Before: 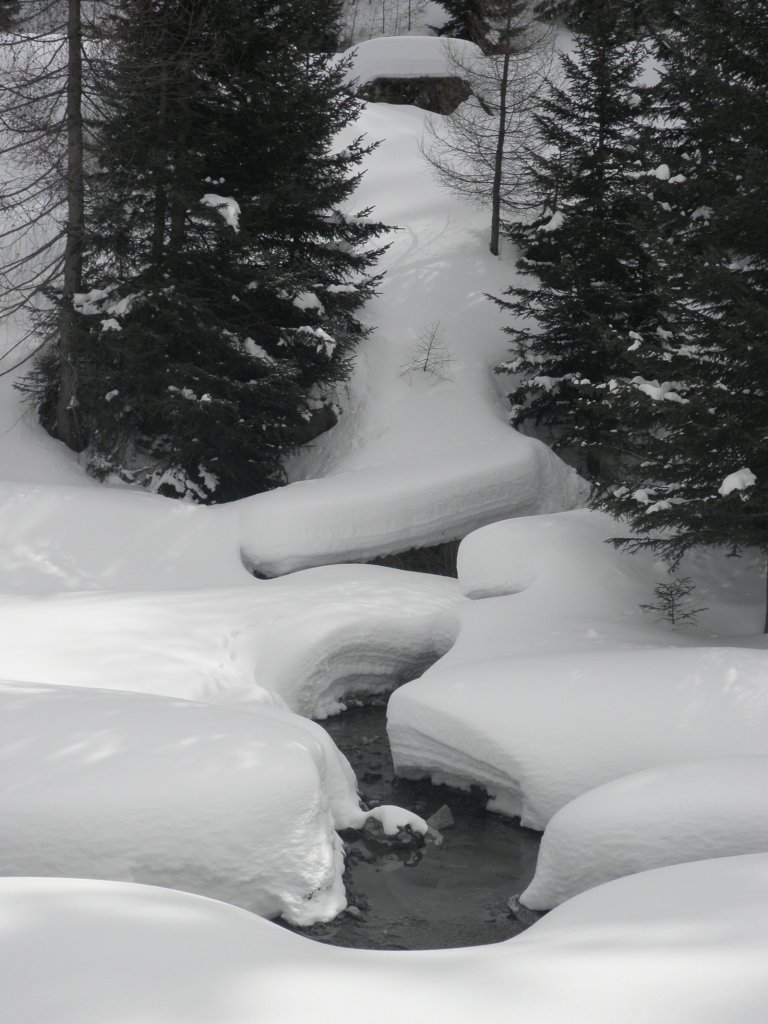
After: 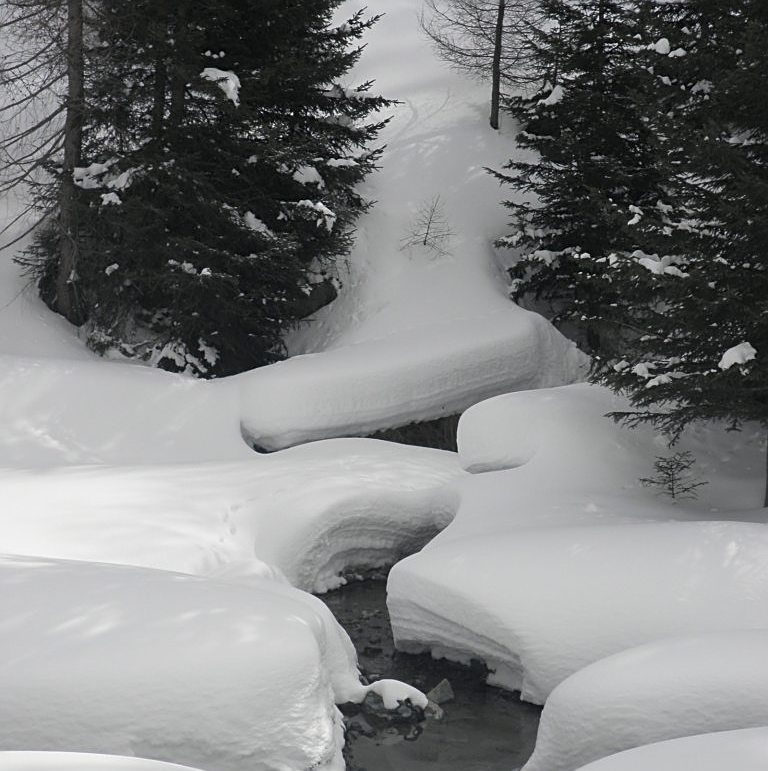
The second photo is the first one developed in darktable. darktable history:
sharpen: on, module defaults
crop and rotate: top 12.38%, bottom 12.315%
